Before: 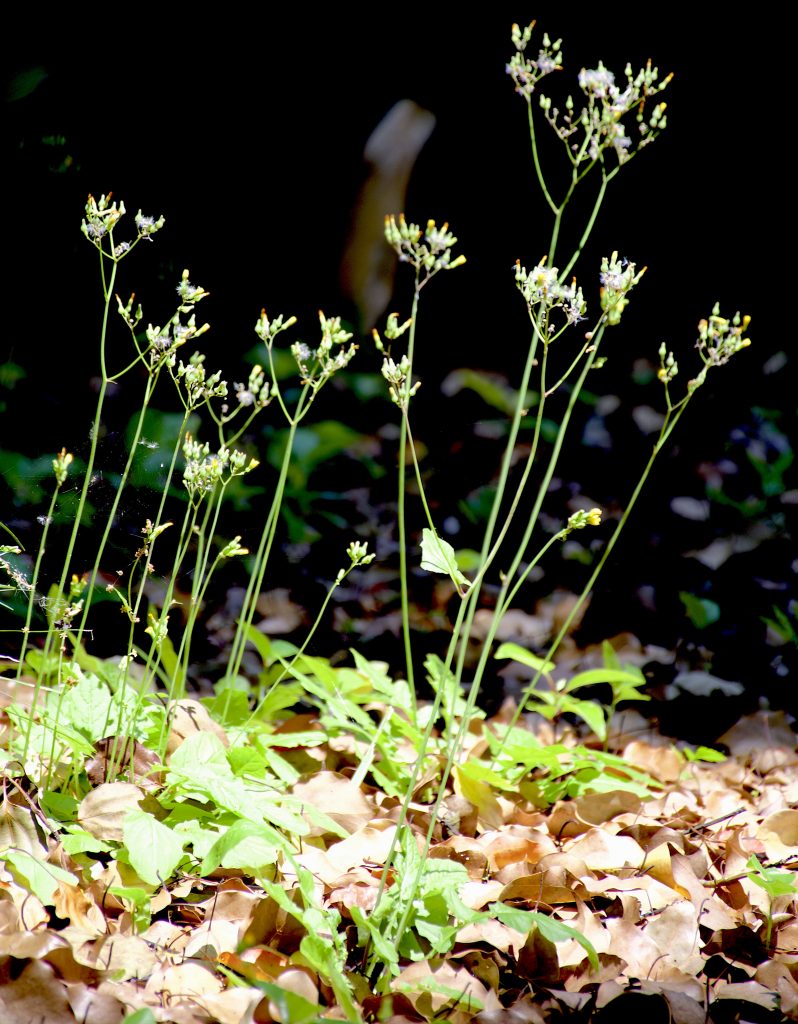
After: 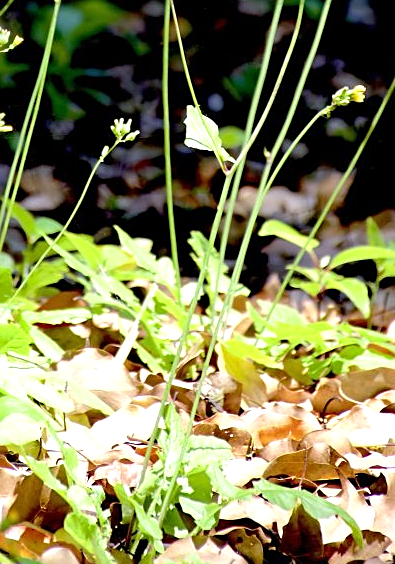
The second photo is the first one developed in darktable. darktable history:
exposure: exposure 0.299 EV, compensate highlight preservation false
sharpen: on, module defaults
crop: left 29.693%, top 41.367%, right 20.753%, bottom 3.486%
